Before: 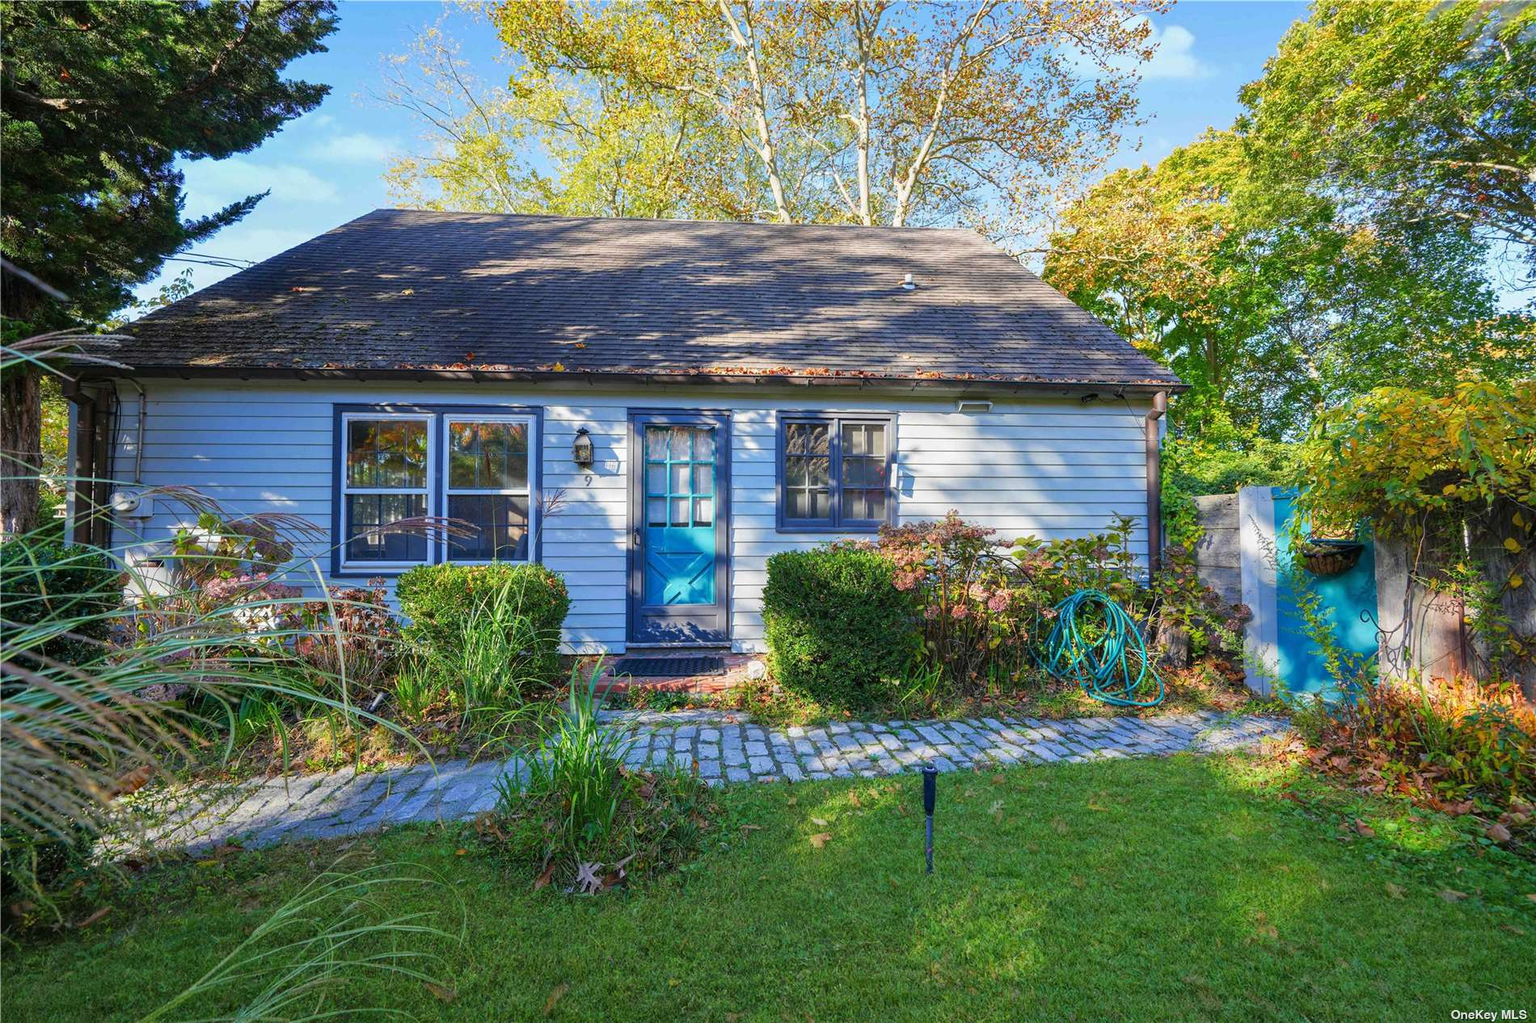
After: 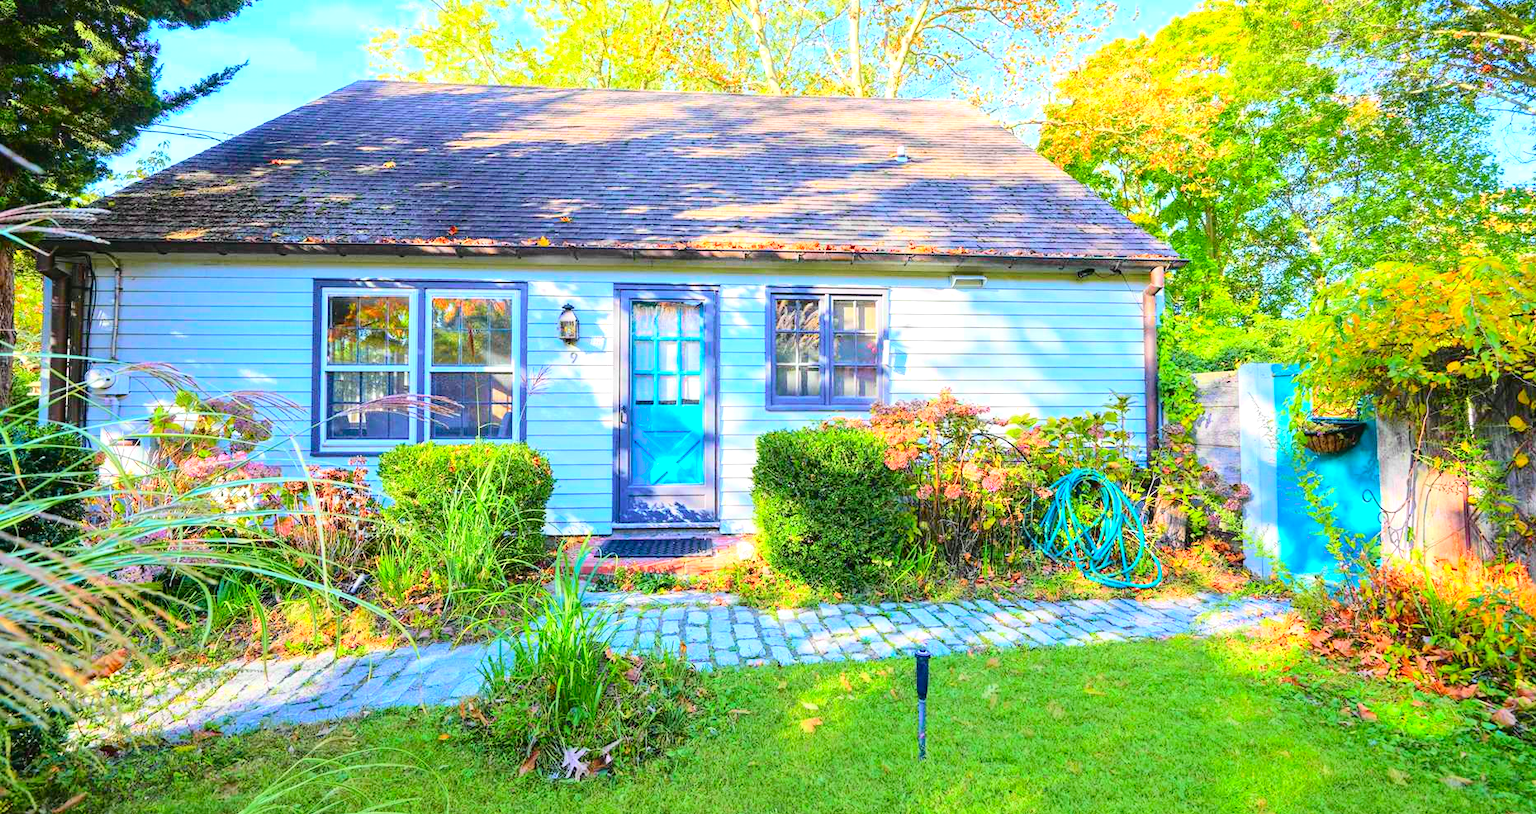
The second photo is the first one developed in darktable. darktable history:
exposure: black level correction 0, exposure 0.7 EV, compensate exposure bias true, compensate highlight preservation false
contrast brightness saturation: contrast 0.07, brightness 0.08, saturation 0.18
crop and rotate: left 1.814%, top 12.818%, right 0.25%, bottom 9.225%
tone curve: curves: ch0 [(0, 0.014) (0.12, 0.096) (0.386, 0.49) (0.54, 0.684) (0.751, 0.855) (0.89, 0.943) (0.998, 0.989)]; ch1 [(0, 0) (0.133, 0.099) (0.437, 0.41) (0.5, 0.5) (0.517, 0.536) (0.548, 0.575) (0.582, 0.639) (0.627, 0.692) (0.836, 0.868) (1, 1)]; ch2 [(0, 0) (0.374, 0.341) (0.456, 0.443) (0.478, 0.49) (0.501, 0.5) (0.528, 0.538) (0.55, 0.6) (0.572, 0.633) (0.702, 0.775) (1, 1)], color space Lab, independent channels, preserve colors none
